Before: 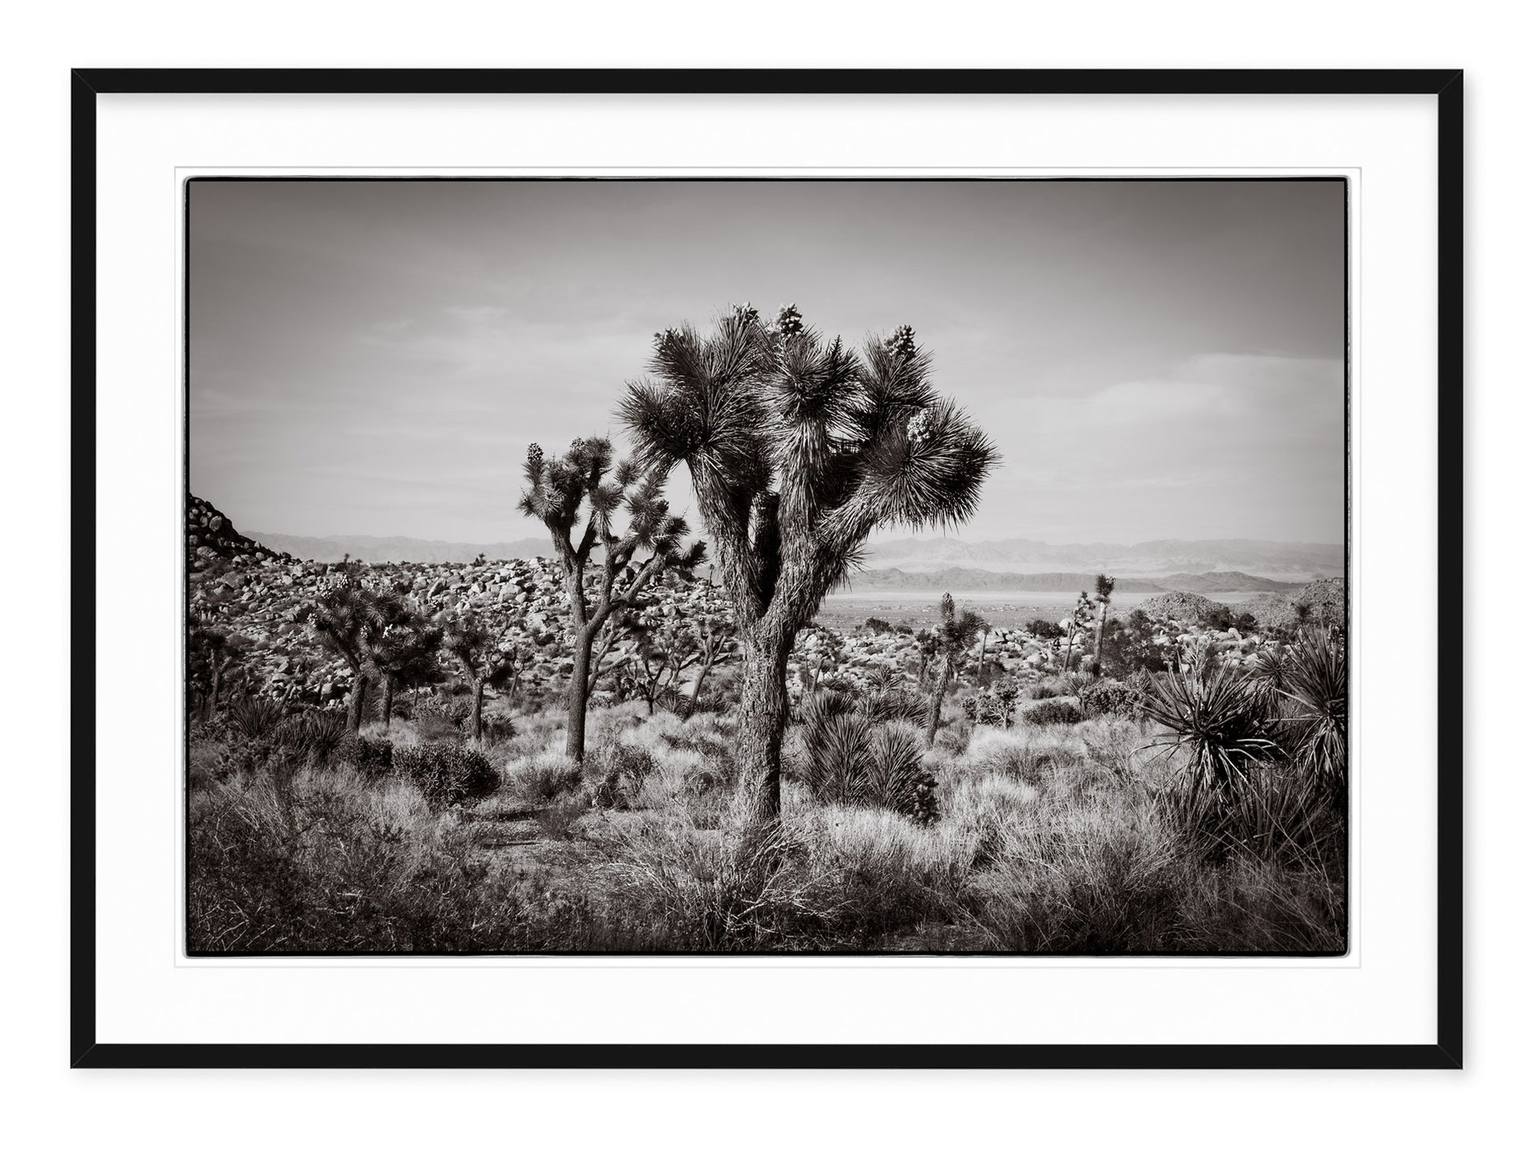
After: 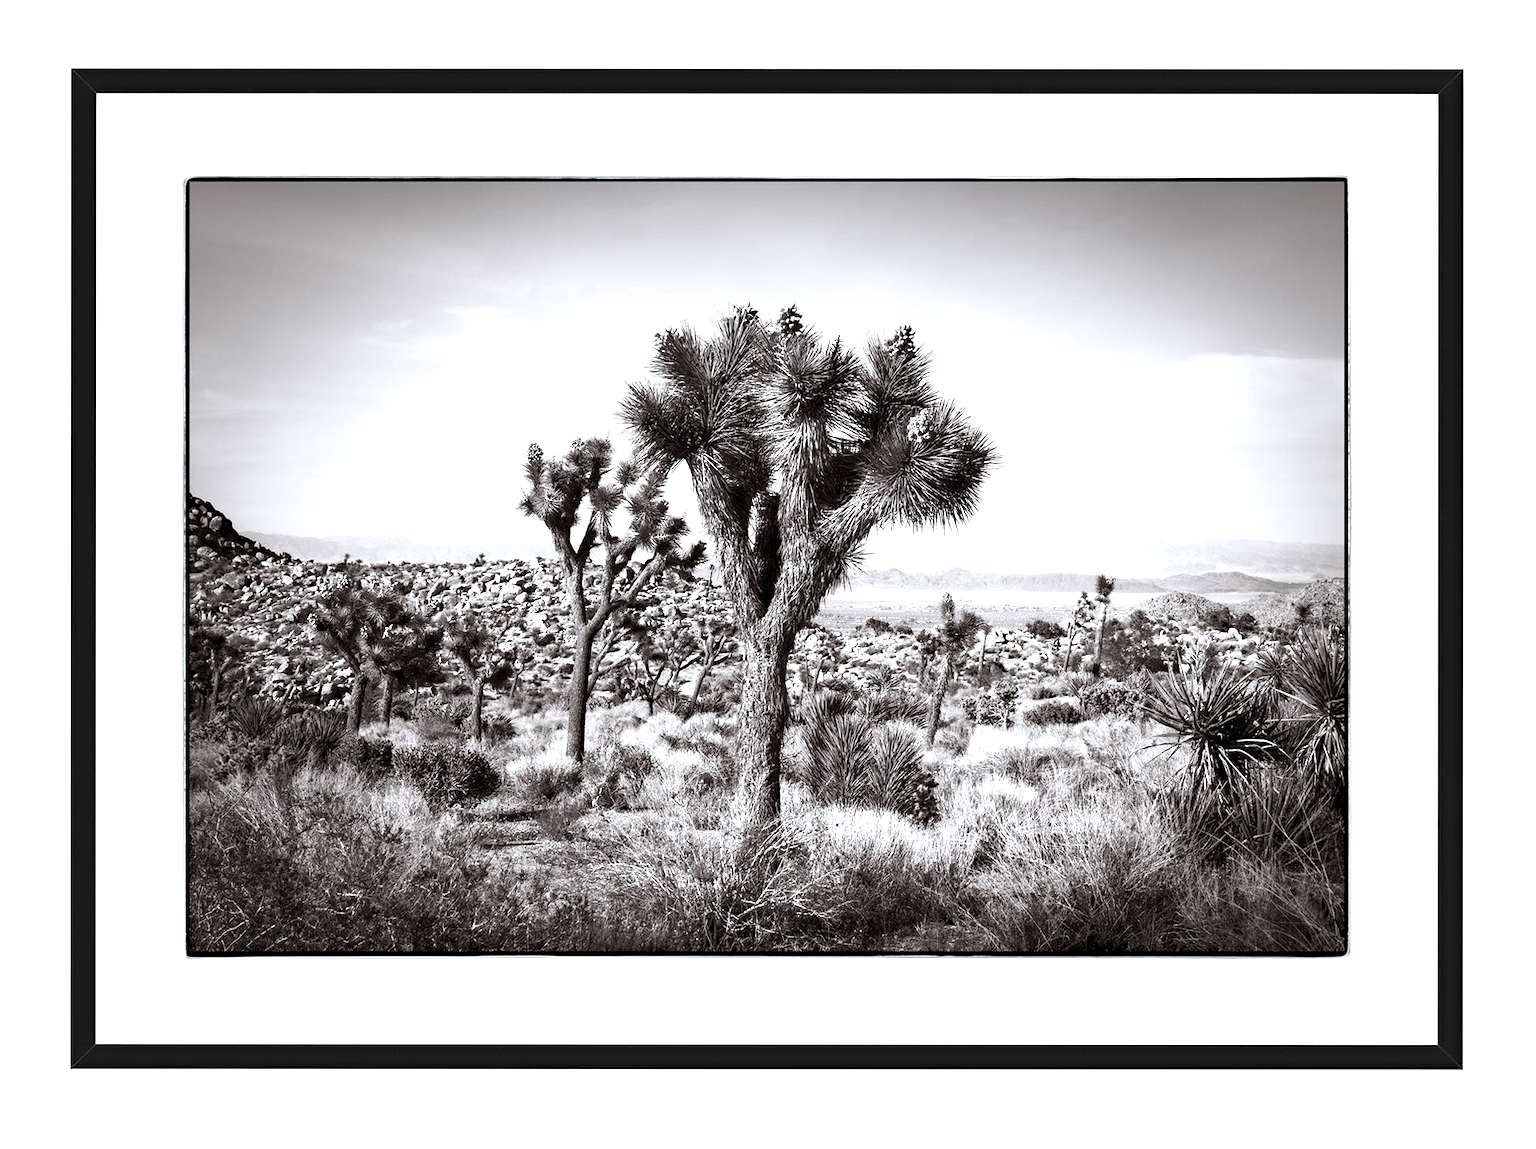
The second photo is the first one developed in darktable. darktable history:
haze removal: compatibility mode true, adaptive false
white balance: red 0.98, blue 1.034
exposure: exposure 1 EV, compensate highlight preservation false
